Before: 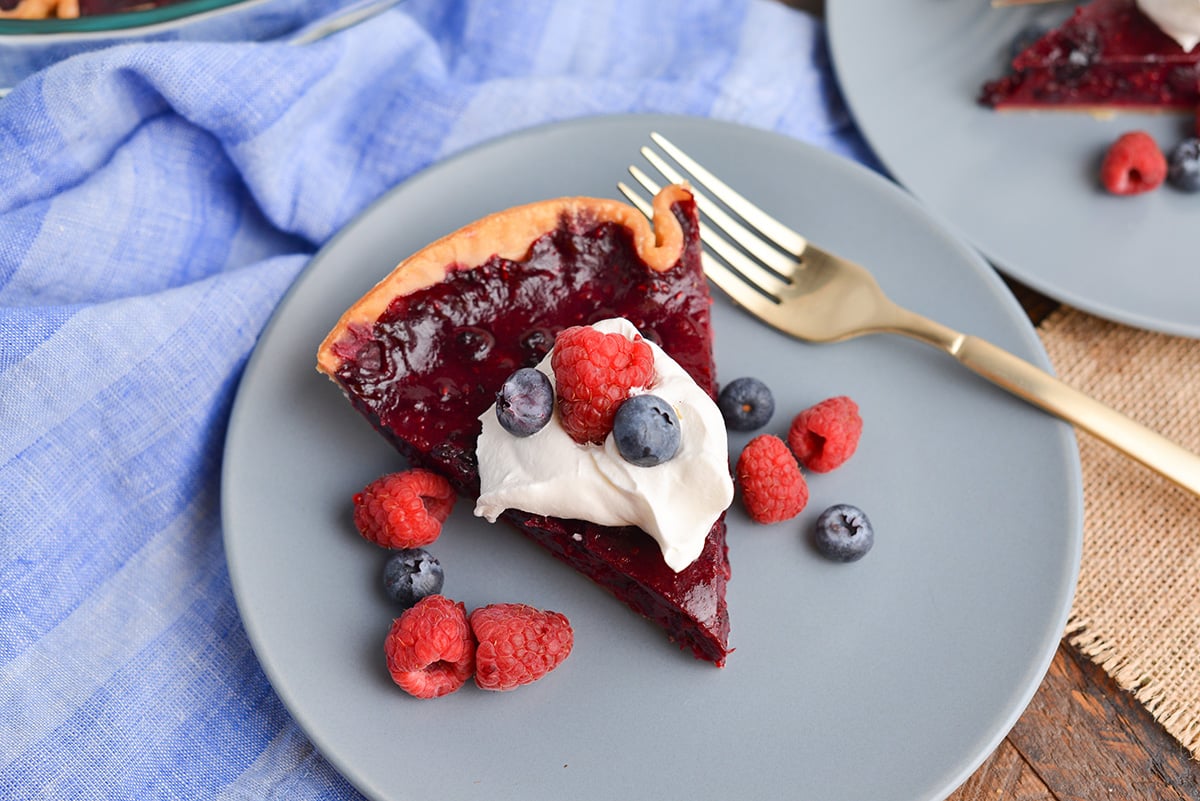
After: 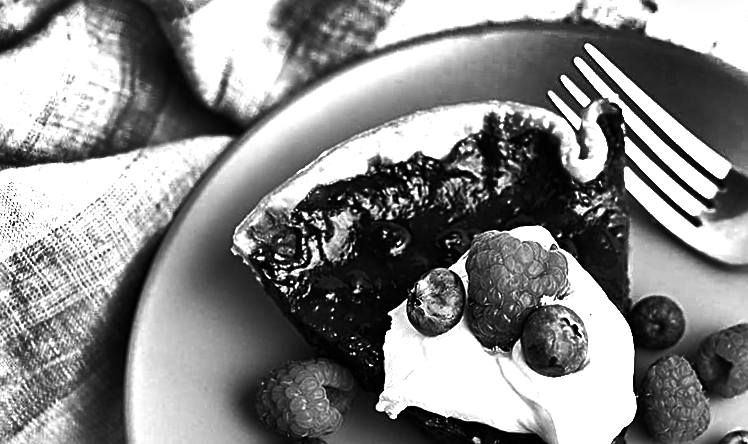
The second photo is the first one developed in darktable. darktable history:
shadows and highlights: shadows 20.91, highlights -82.73, soften with gaussian
crop and rotate: angle -4.99°, left 2.122%, top 6.945%, right 27.566%, bottom 30.519%
exposure: black level correction 0, exposure 1 EV, compensate exposure bias true, compensate highlight preservation false
sharpen: radius 2.543, amount 0.636
contrast brightness saturation: contrast -0.03, brightness -0.59, saturation -1
rotate and perspective: automatic cropping off
